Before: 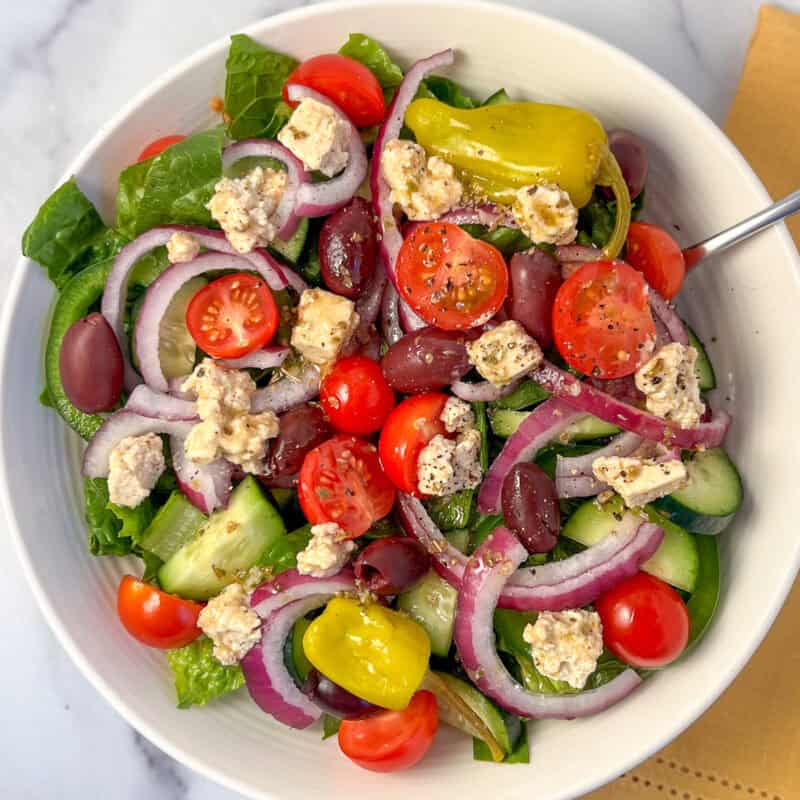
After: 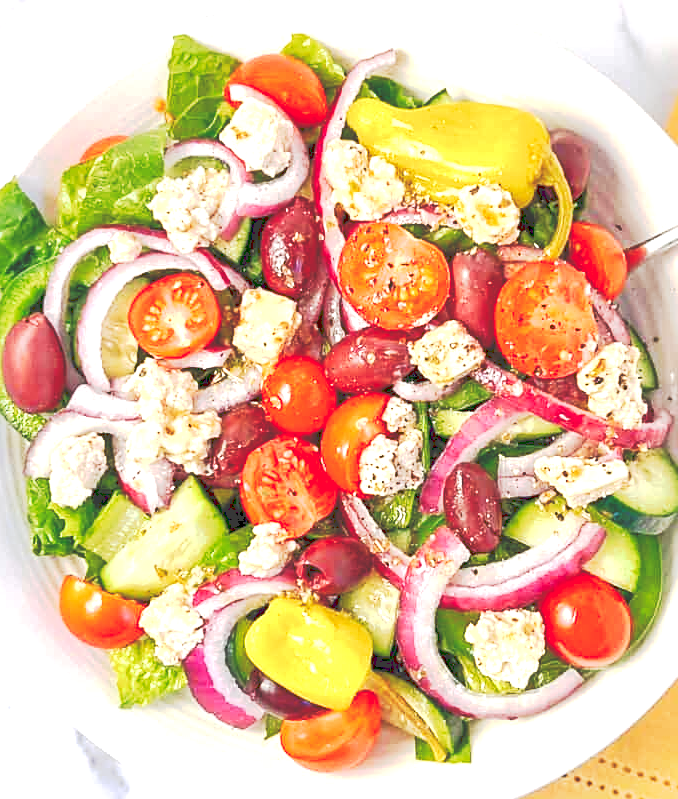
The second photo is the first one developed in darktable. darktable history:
exposure: black level correction 0, exposure 1.099 EV, compensate highlight preservation false
crop: left 7.344%, right 7.786%
tone curve: curves: ch0 [(0, 0) (0.003, 0.231) (0.011, 0.231) (0.025, 0.231) (0.044, 0.231) (0.069, 0.235) (0.1, 0.24) (0.136, 0.246) (0.177, 0.256) (0.224, 0.279) (0.277, 0.313) (0.335, 0.354) (0.399, 0.428) (0.468, 0.514) (0.543, 0.61) (0.623, 0.728) (0.709, 0.808) (0.801, 0.873) (0.898, 0.909) (1, 1)], preserve colors none
contrast brightness saturation: saturation -0.055
sharpen: on, module defaults
tone equalizer: -7 EV 0.145 EV, -6 EV 0.626 EV, -5 EV 1.17 EV, -4 EV 1.36 EV, -3 EV 1.12 EV, -2 EV 0.6 EV, -1 EV 0.149 EV
